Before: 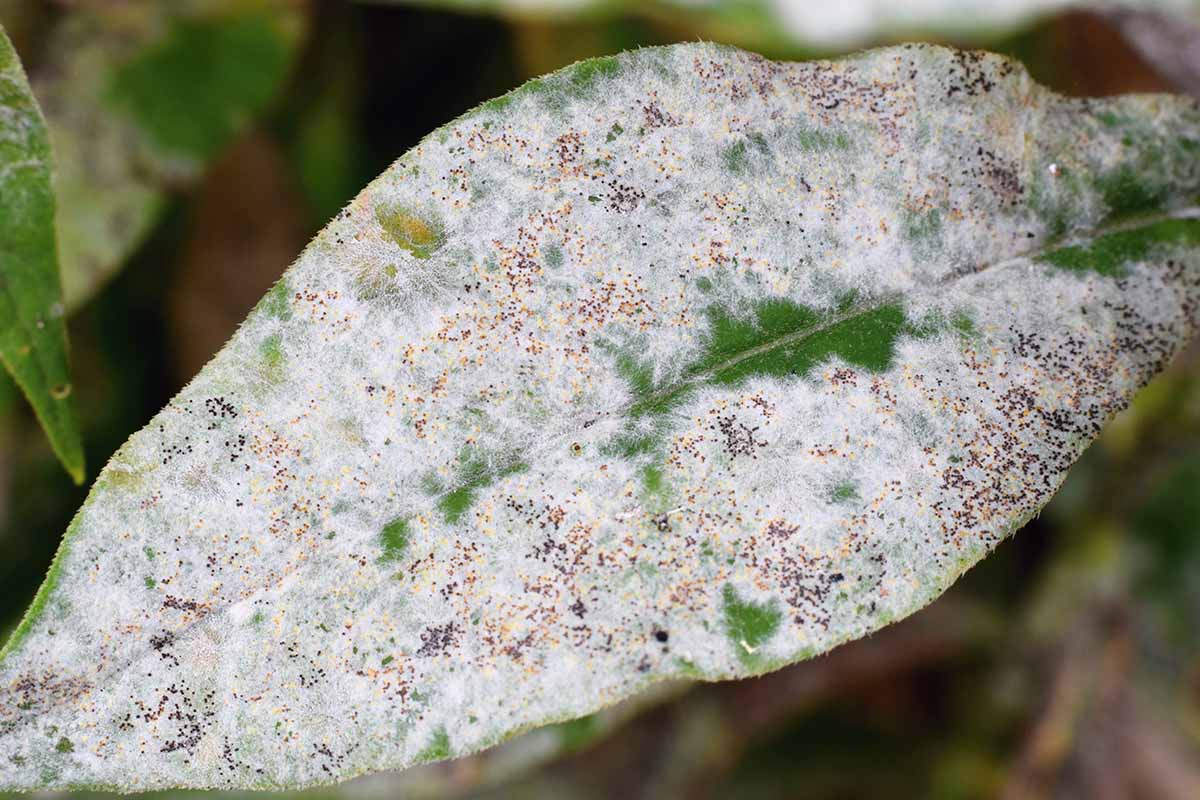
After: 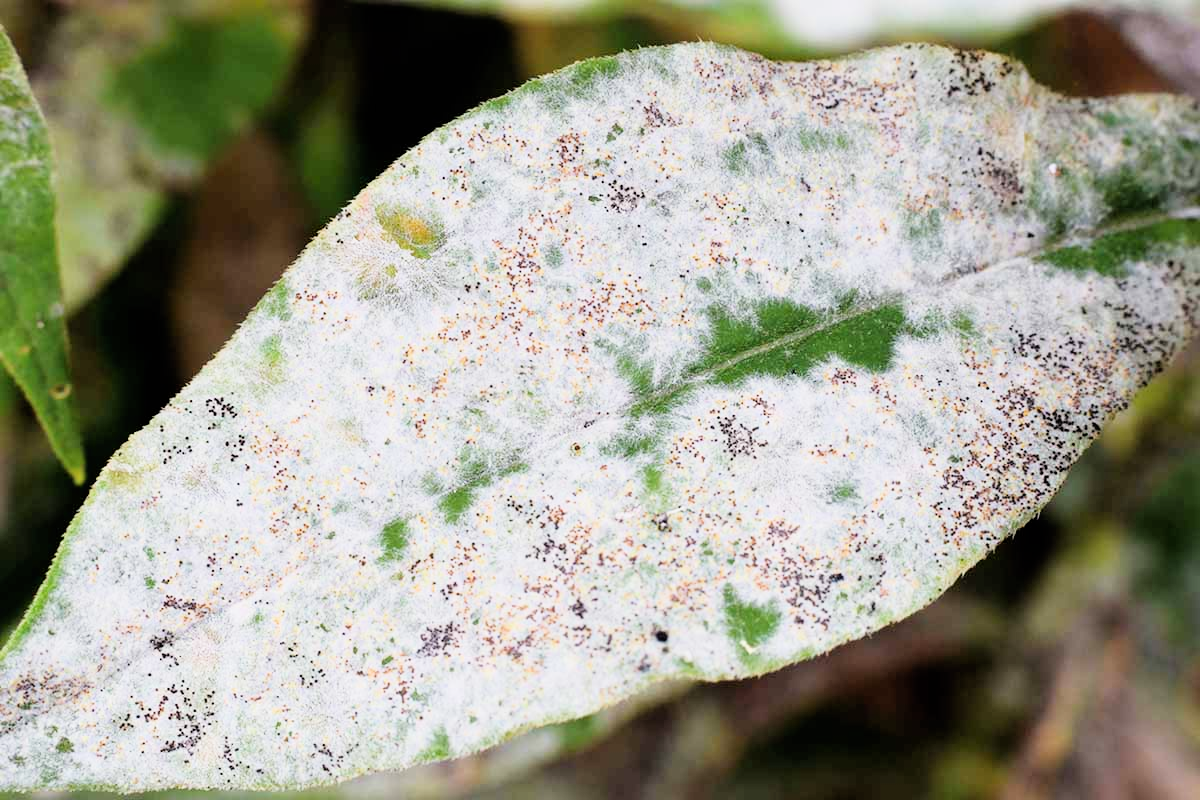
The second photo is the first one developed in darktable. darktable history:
exposure: black level correction 0, exposure 0.692 EV, compensate exposure bias true, compensate highlight preservation false
filmic rgb: black relative exposure -7.97 EV, white relative exposure 4.01 EV, threshold 3.02 EV, hardness 4.17, latitude 49.29%, contrast 1.101, enable highlight reconstruction true
contrast brightness saturation: contrast 0.05
